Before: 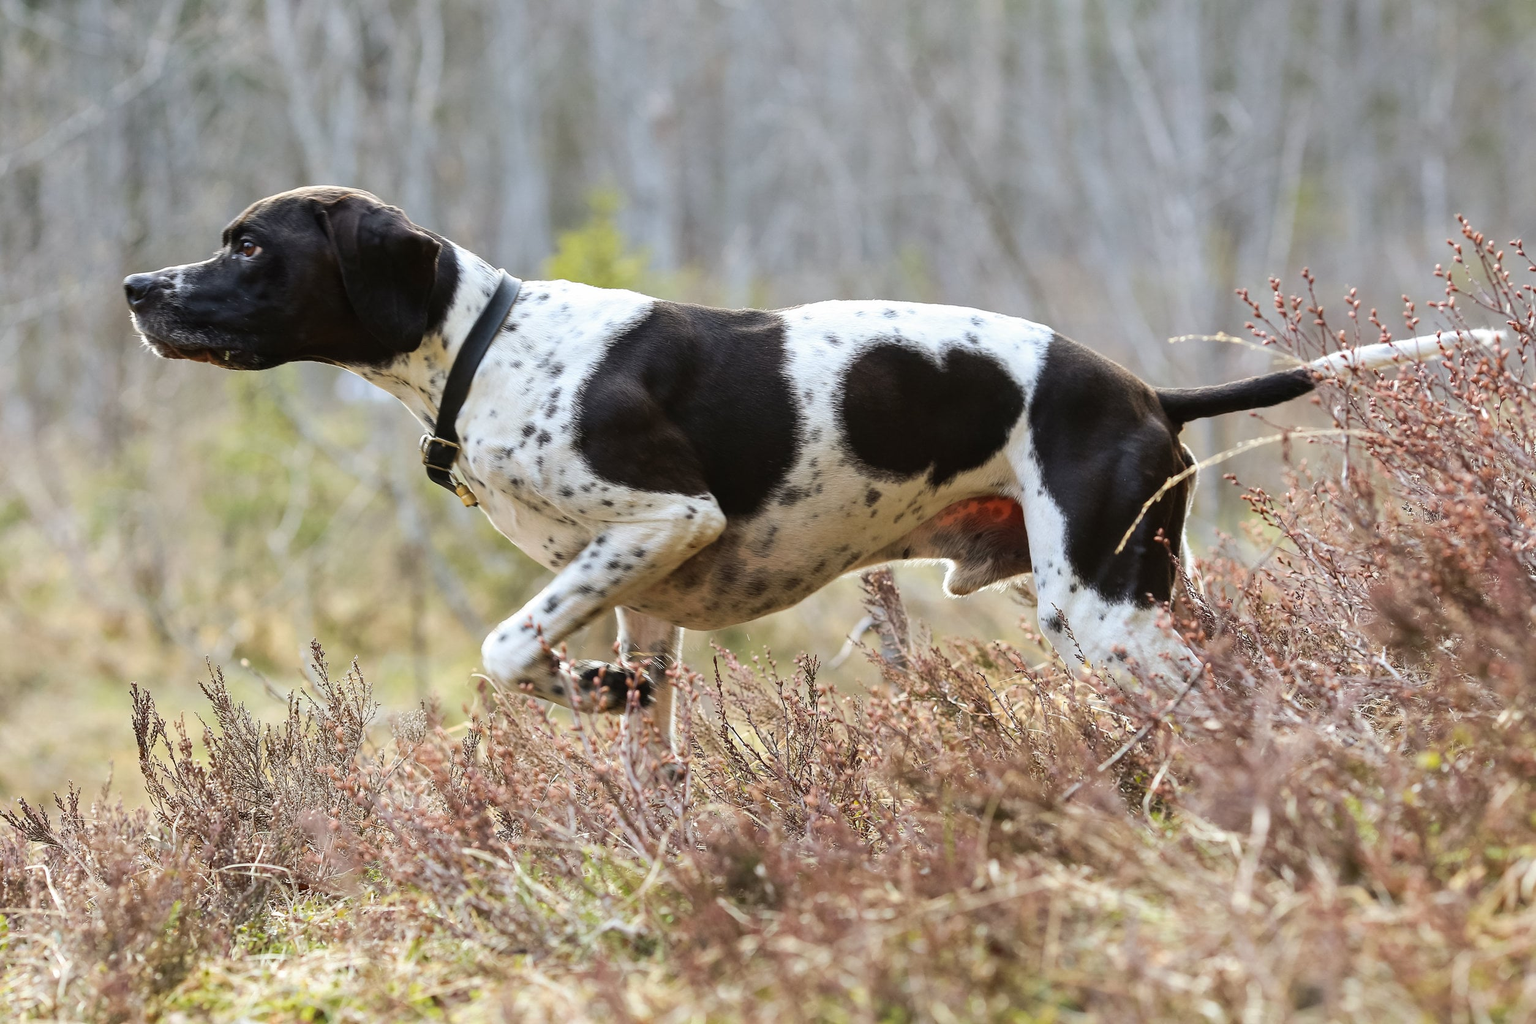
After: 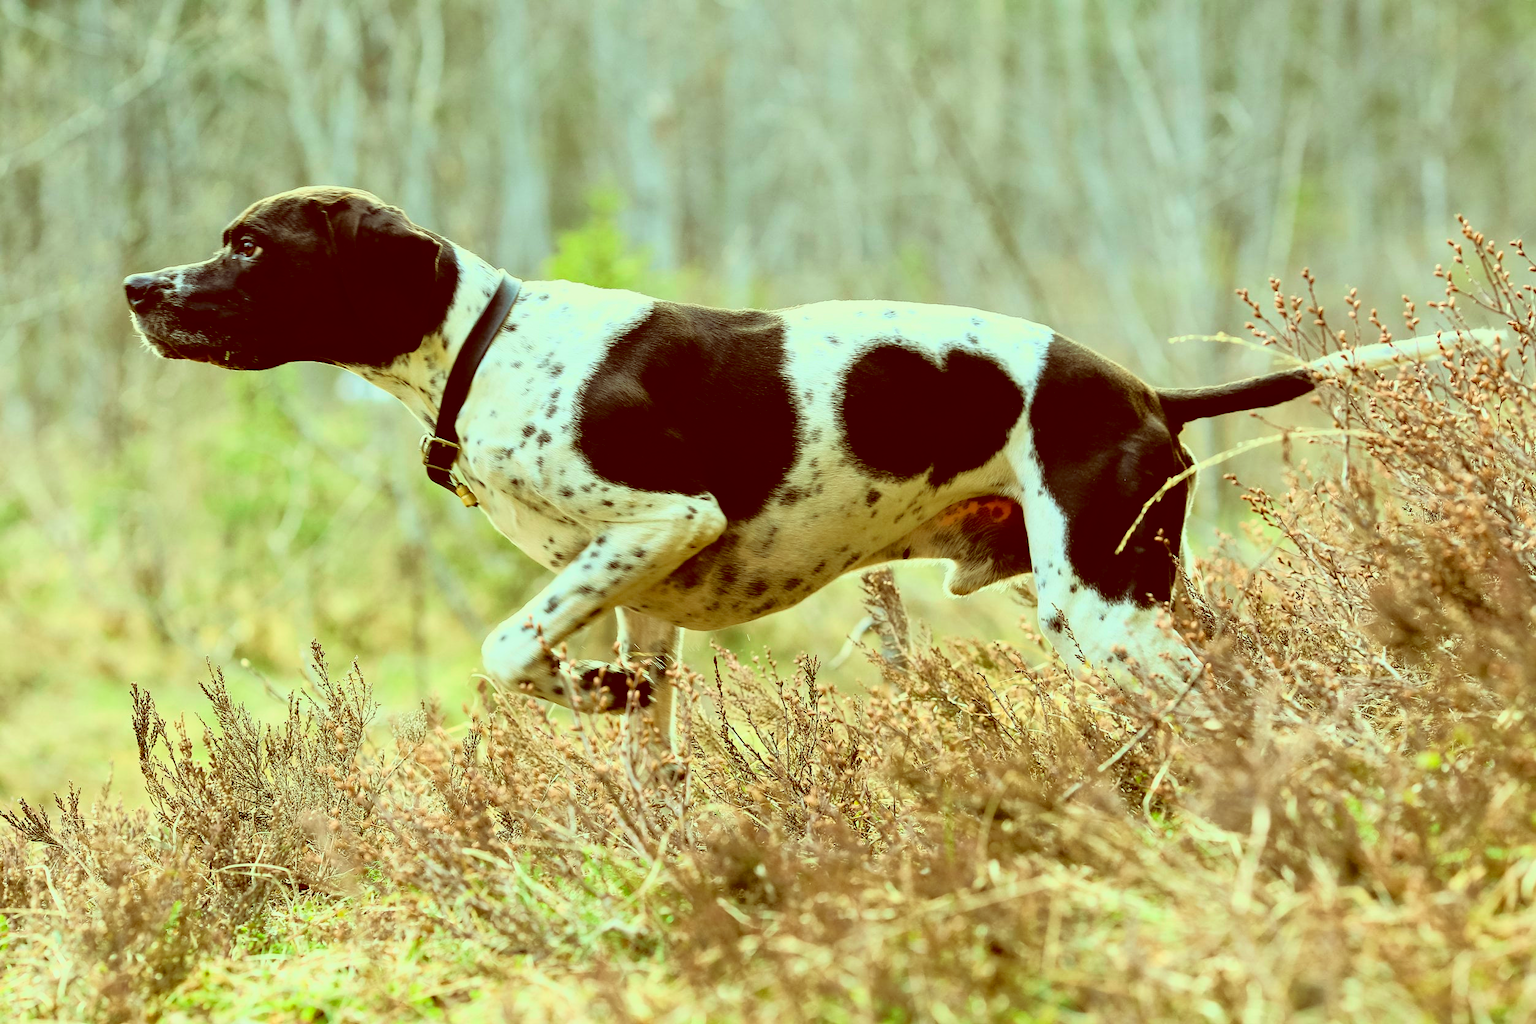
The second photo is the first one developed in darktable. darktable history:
color balance: lift [1, 1.015, 0.987, 0.985], gamma [1, 0.959, 1.042, 0.958], gain [0.927, 0.938, 1.072, 0.928], contrast 1.5%
tone curve: curves: ch0 [(0, 0.015) (0.091, 0.055) (0.184, 0.159) (0.304, 0.382) (0.492, 0.579) (0.628, 0.755) (0.832, 0.932) (0.984, 0.963)]; ch1 [(0, 0) (0.34, 0.235) (0.493, 0.5) (0.554, 0.56) (0.764, 0.815) (1, 1)]; ch2 [(0, 0) (0.44, 0.458) (0.476, 0.477) (0.542, 0.586) (0.674, 0.724) (1, 1)], color space Lab, independent channels, preserve colors none
